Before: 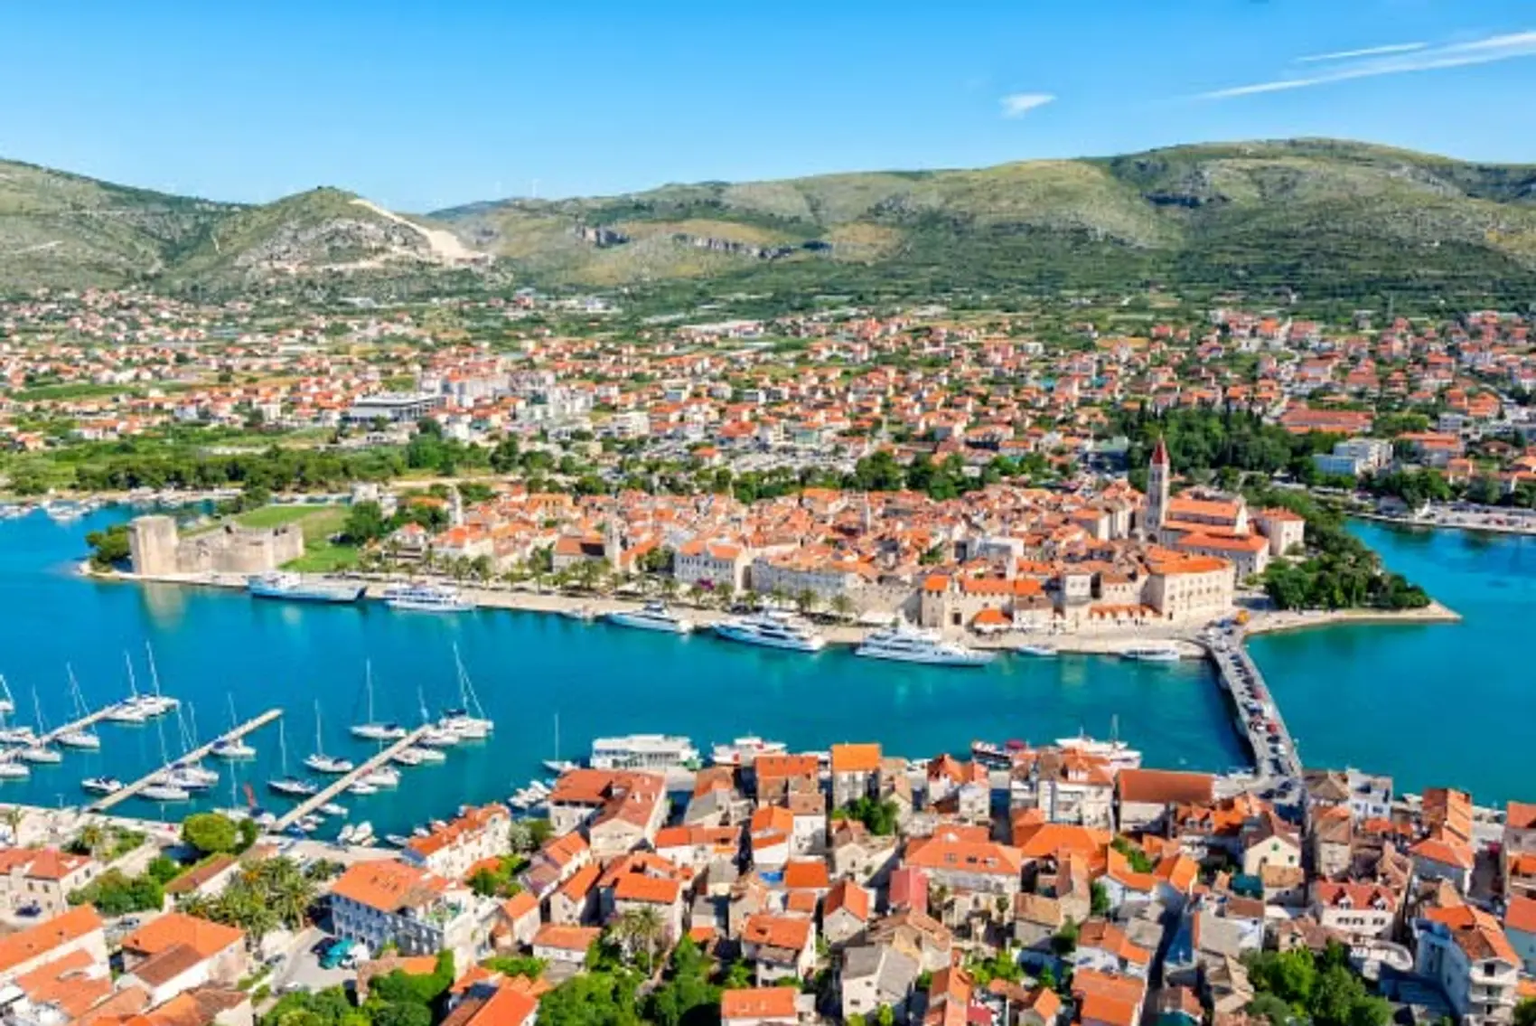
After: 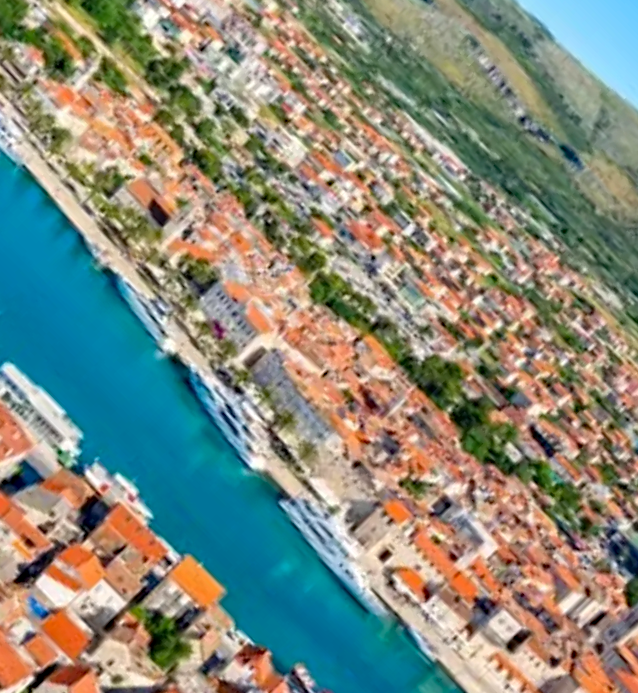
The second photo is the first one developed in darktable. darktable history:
haze removal: compatibility mode true, adaptive false
crop and rotate: angle -45.68°, top 16.475%, right 0.907%, bottom 11.629%
